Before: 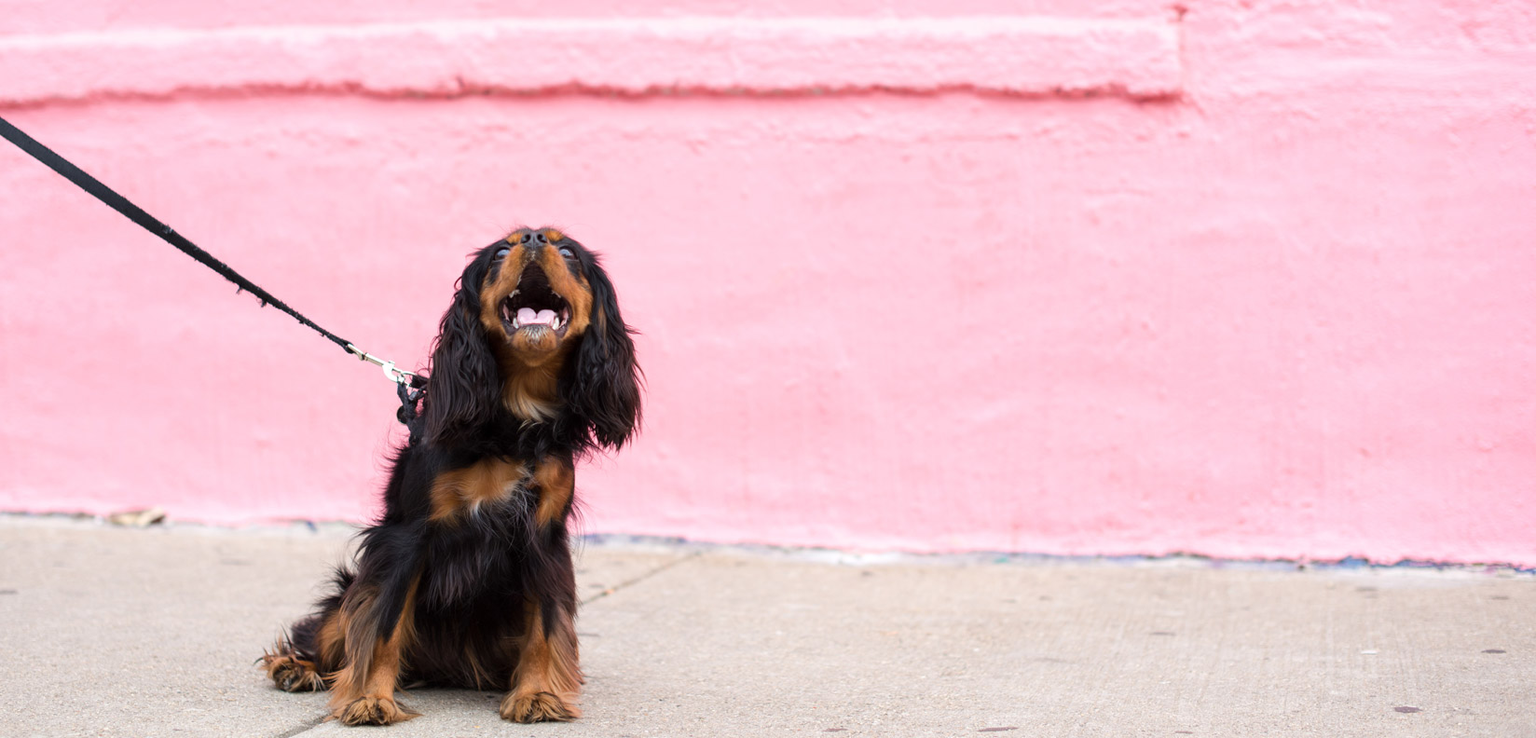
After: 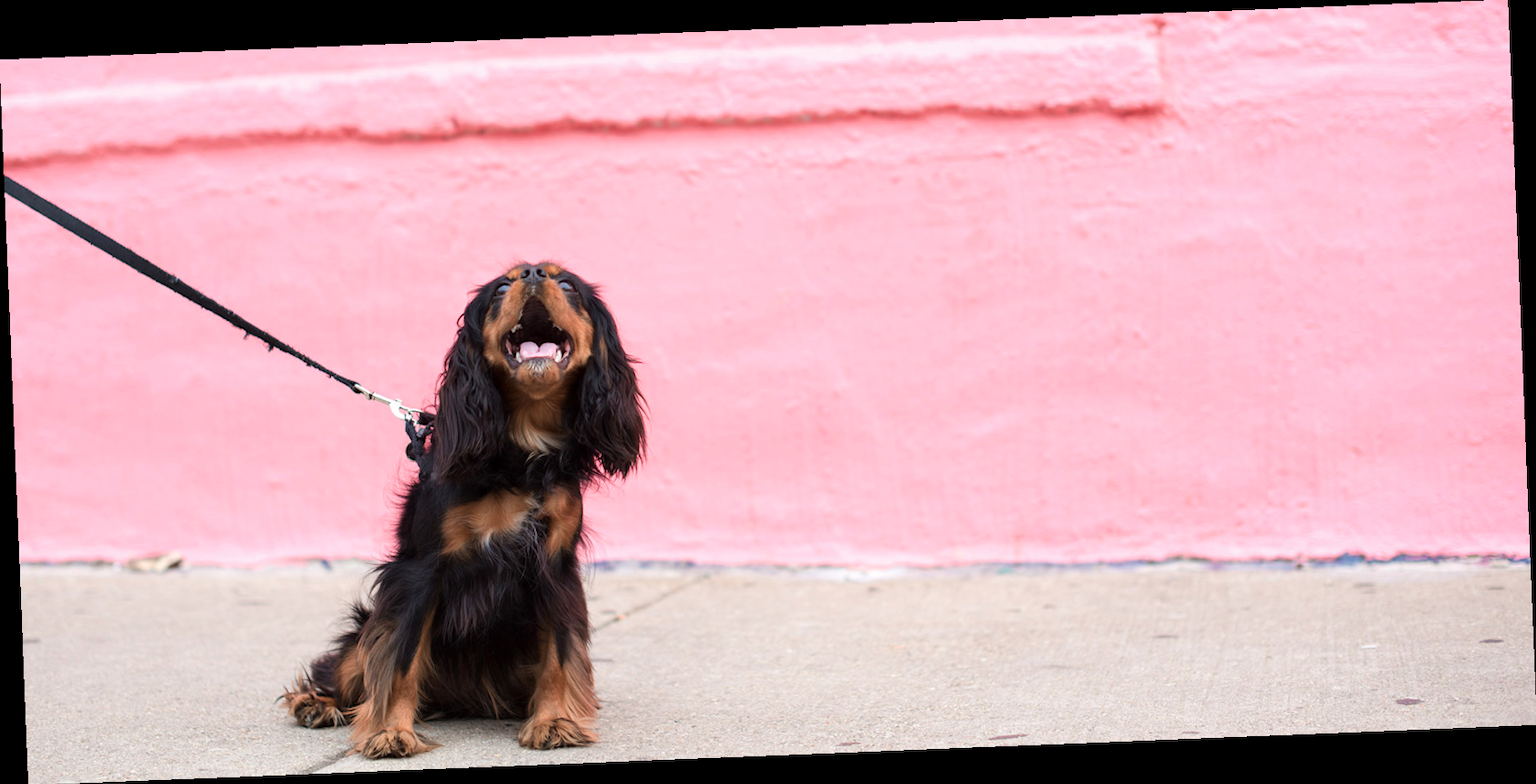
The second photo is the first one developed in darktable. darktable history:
rotate and perspective: rotation -2.29°, automatic cropping off
color zones: curves: ch0 [(0, 0.473) (0.001, 0.473) (0.226, 0.548) (0.4, 0.589) (0.525, 0.54) (0.728, 0.403) (0.999, 0.473) (1, 0.473)]; ch1 [(0, 0.619) (0.001, 0.619) (0.234, 0.388) (0.4, 0.372) (0.528, 0.422) (0.732, 0.53) (0.999, 0.619) (1, 0.619)]; ch2 [(0, 0.547) (0.001, 0.547) (0.226, 0.45) (0.4, 0.525) (0.525, 0.585) (0.8, 0.511) (0.999, 0.547) (1, 0.547)]
white balance: emerald 1
